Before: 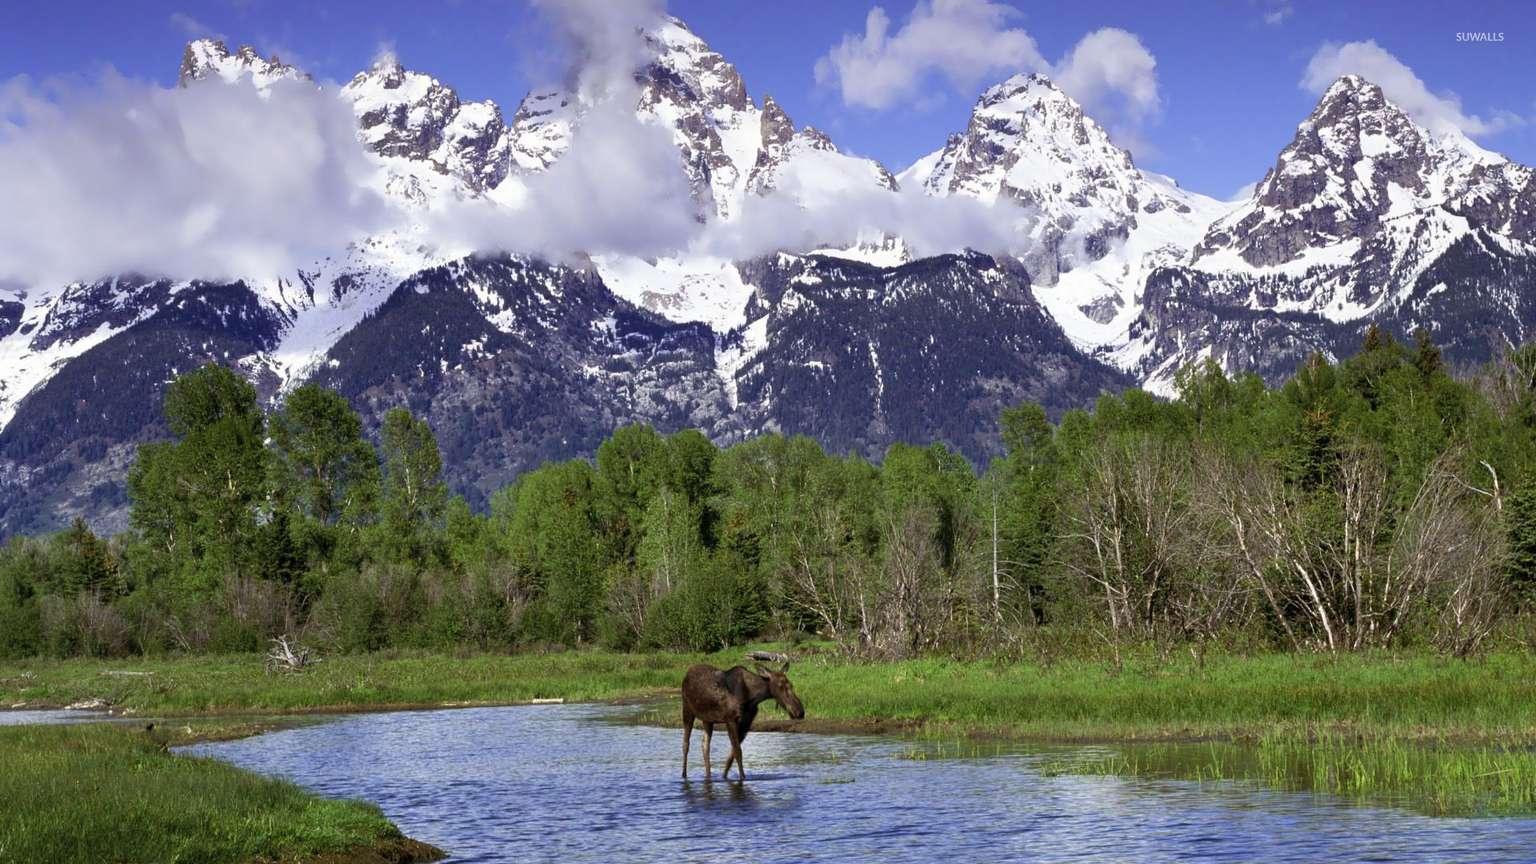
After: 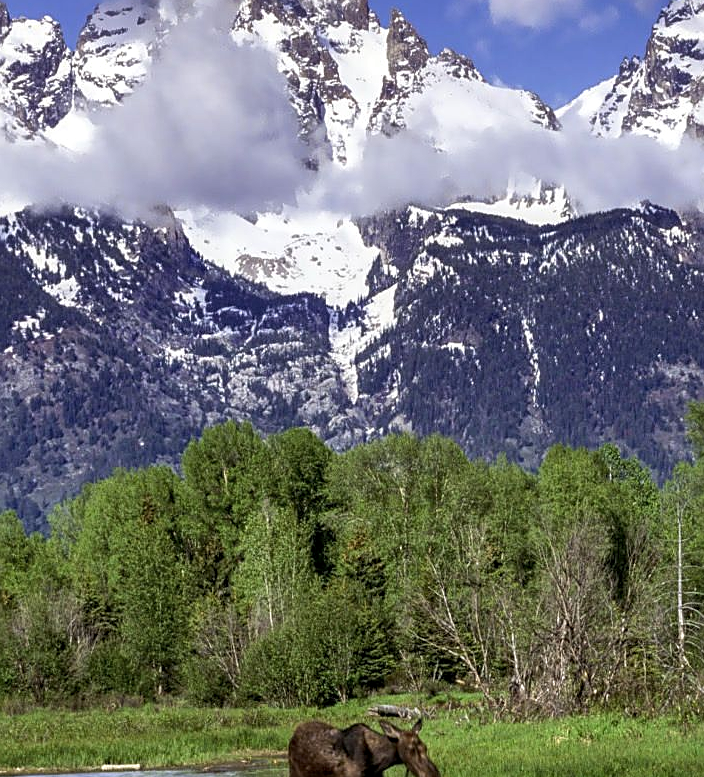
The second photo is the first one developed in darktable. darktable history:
local contrast: on, module defaults
color correction: highlights a* -0.137, highlights b* 0.141
sharpen: on, module defaults
crop and rotate: left 29.426%, top 10.177%, right 33.899%, bottom 17.83%
shadows and highlights: low approximation 0.01, soften with gaussian
